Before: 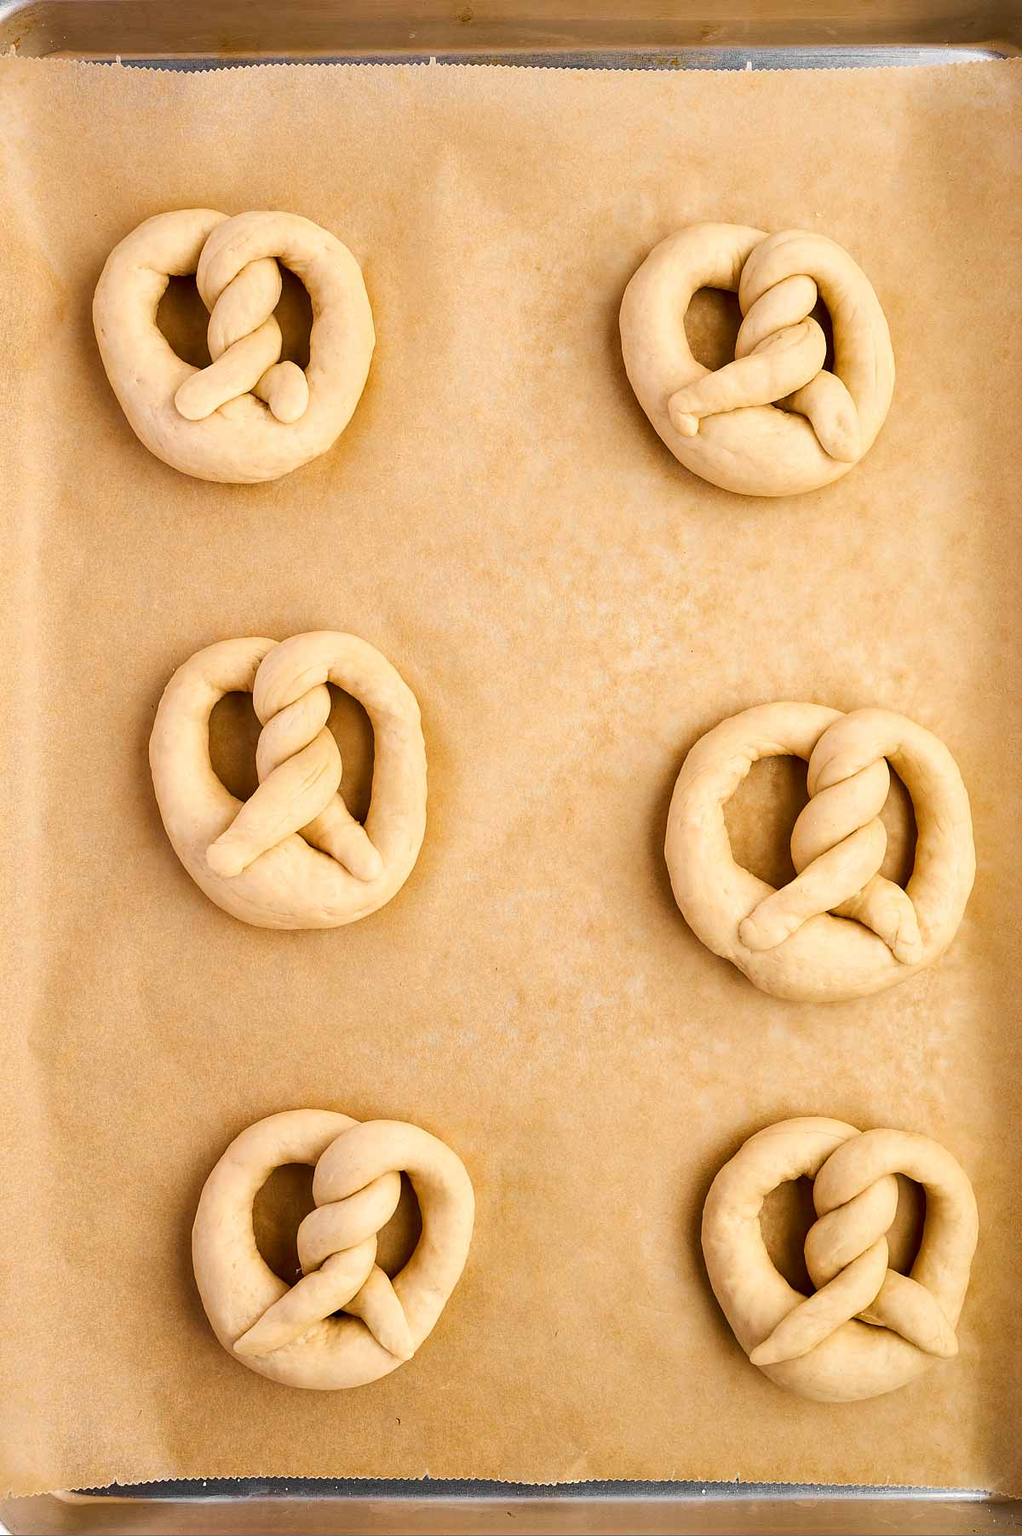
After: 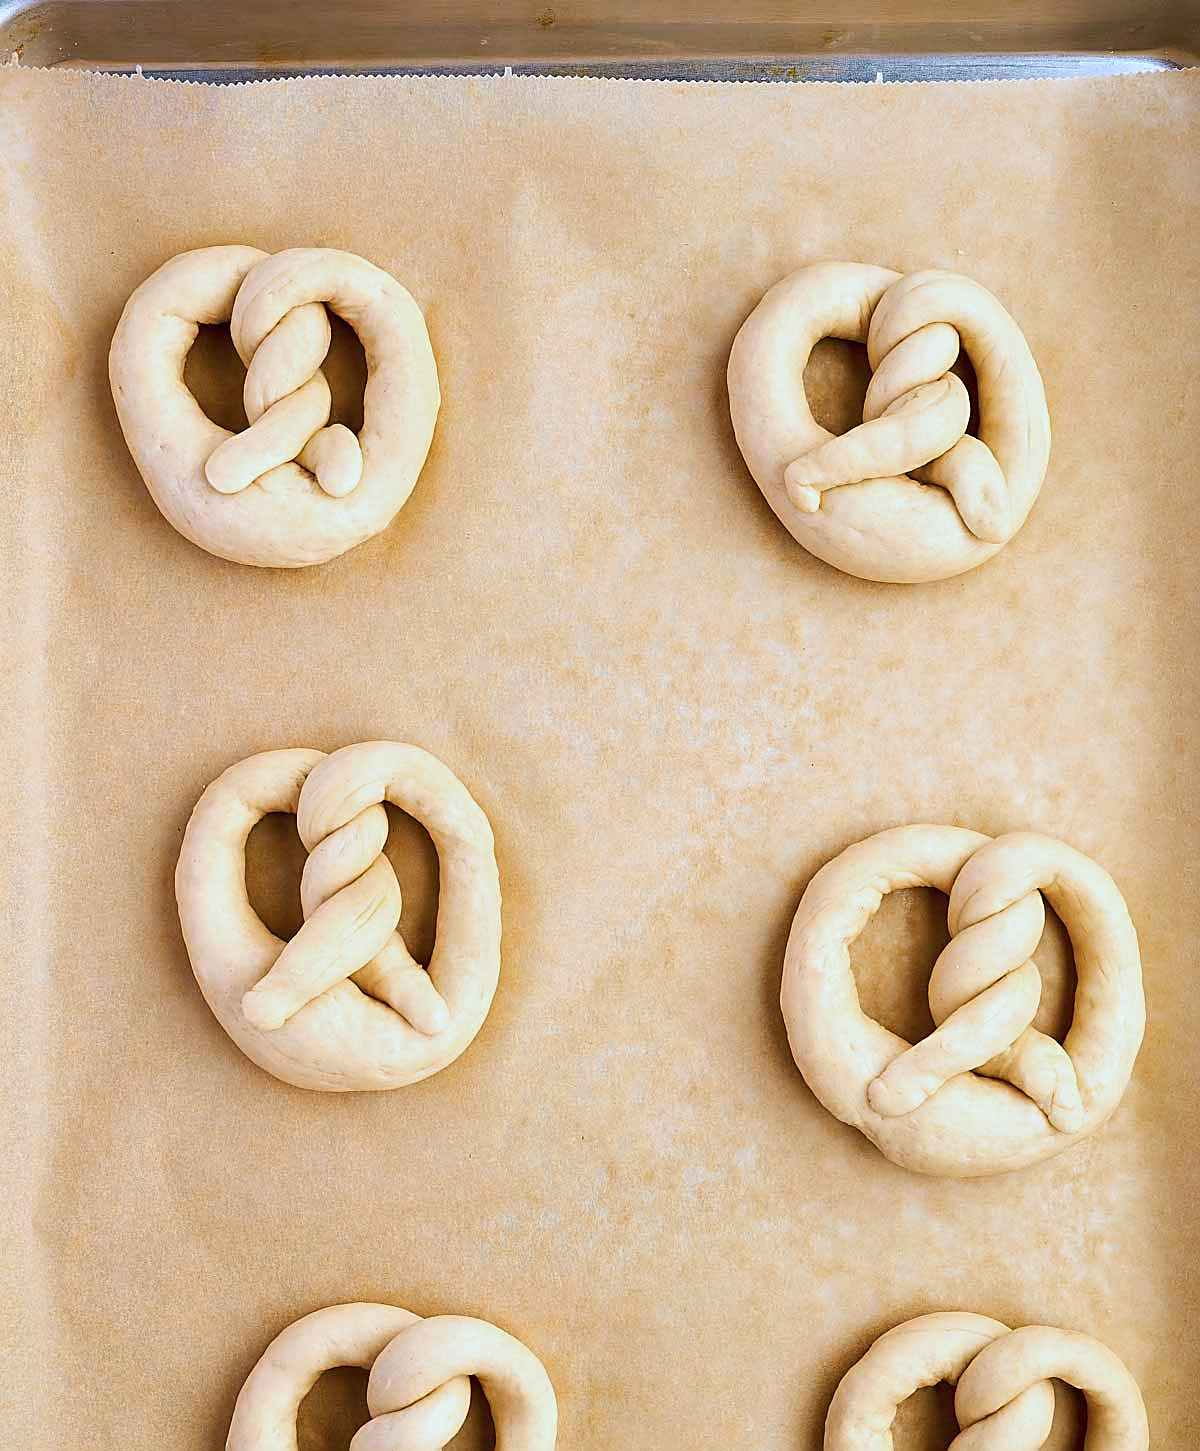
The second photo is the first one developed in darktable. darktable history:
sharpen: on, module defaults
color calibration: illuminant custom, x 0.388, y 0.387, temperature 3806.5 K
tone equalizer: on, module defaults
crop: bottom 19.547%
